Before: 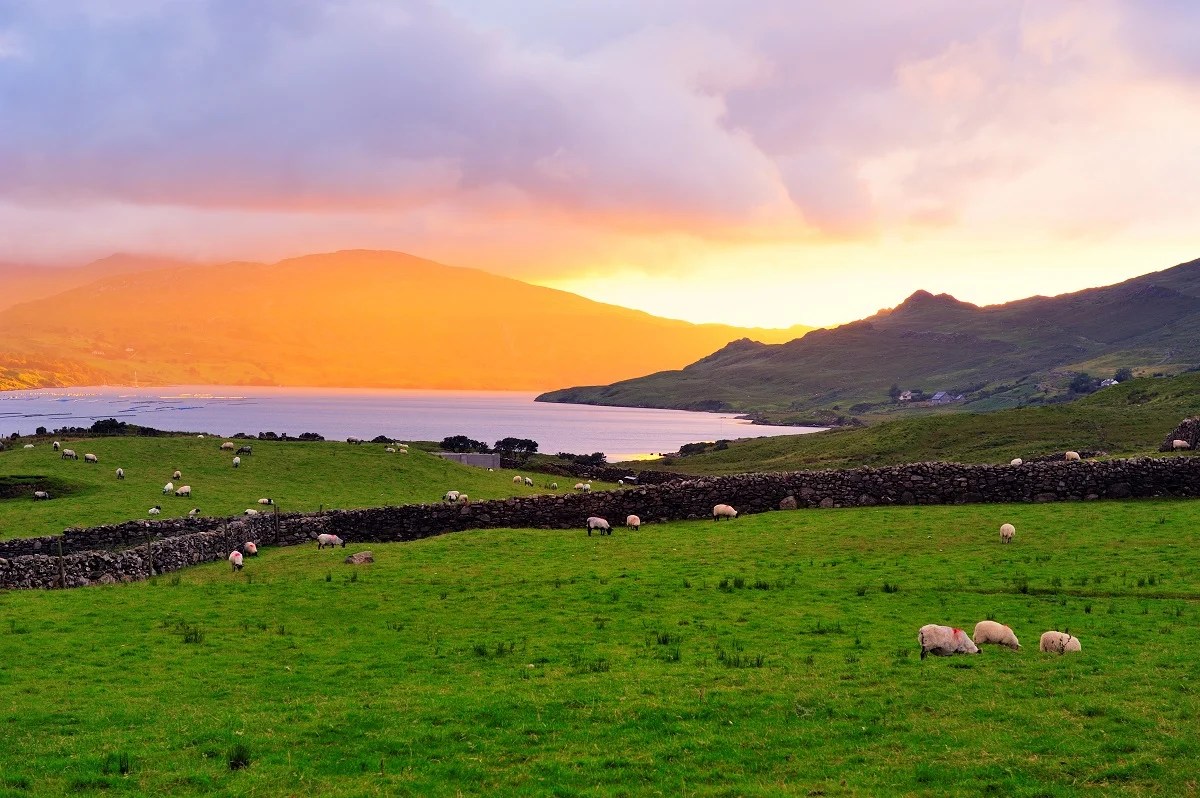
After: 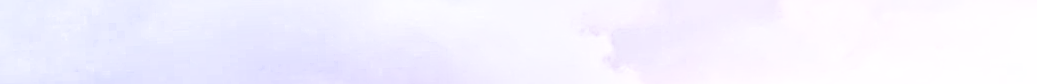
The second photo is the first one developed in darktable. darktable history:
white balance: red 0.967, blue 1.119, emerald 0.756
crop and rotate: left 9.644%, top 9.491%, right 6.021%, bottom 80.509%
rotate and perspective: rotation -2.29°, automatic cropping off
sharpen: radius 4.001, amount 2
local contrast: highlights 74%, shadows 55%, detail 176%, midtone range 0.207
filmic rgb: black relative exposure -7.75 EV, white relative exposure 4.4 EV, threshold 3 EV, target black luminance 0%, hardness 3.76, latitude 50.51%, contrast 1.074, highlights saturation mix 10%, shadows ↔ highlights balance -0.22%, color science v4 (2020), enable highlight reconstruction true
tone equalizer: on, module defaults
exposure: black level correction 0, exposure 1.741 EV, compensate exposure bias true, compensate highlight preservation false
